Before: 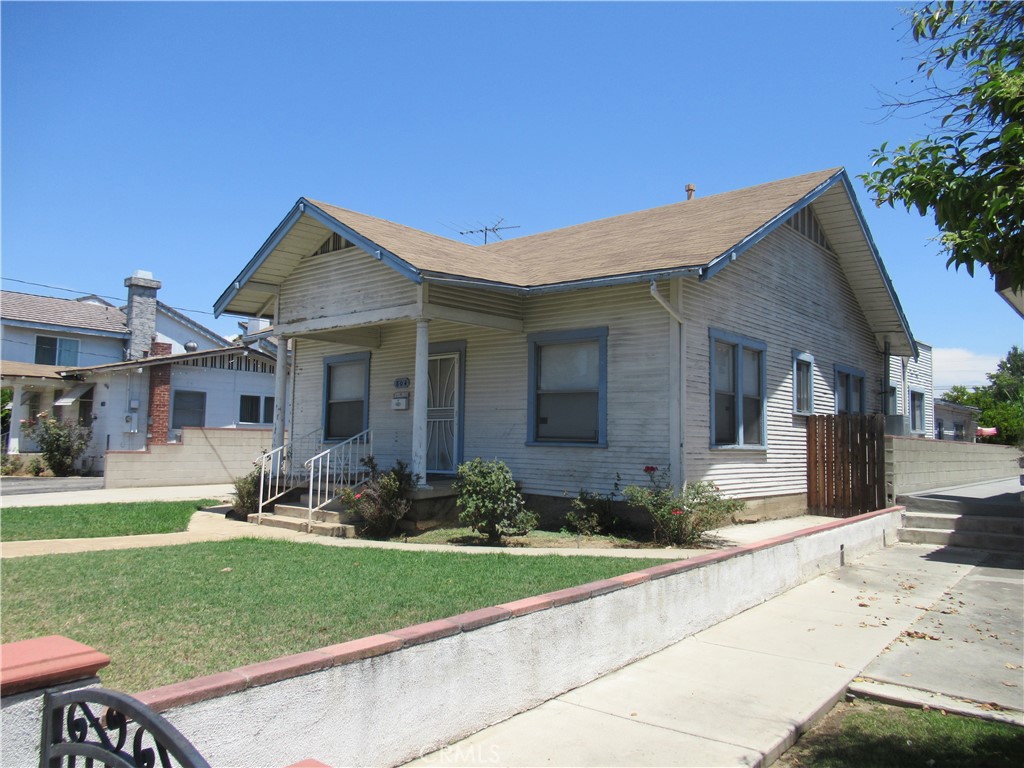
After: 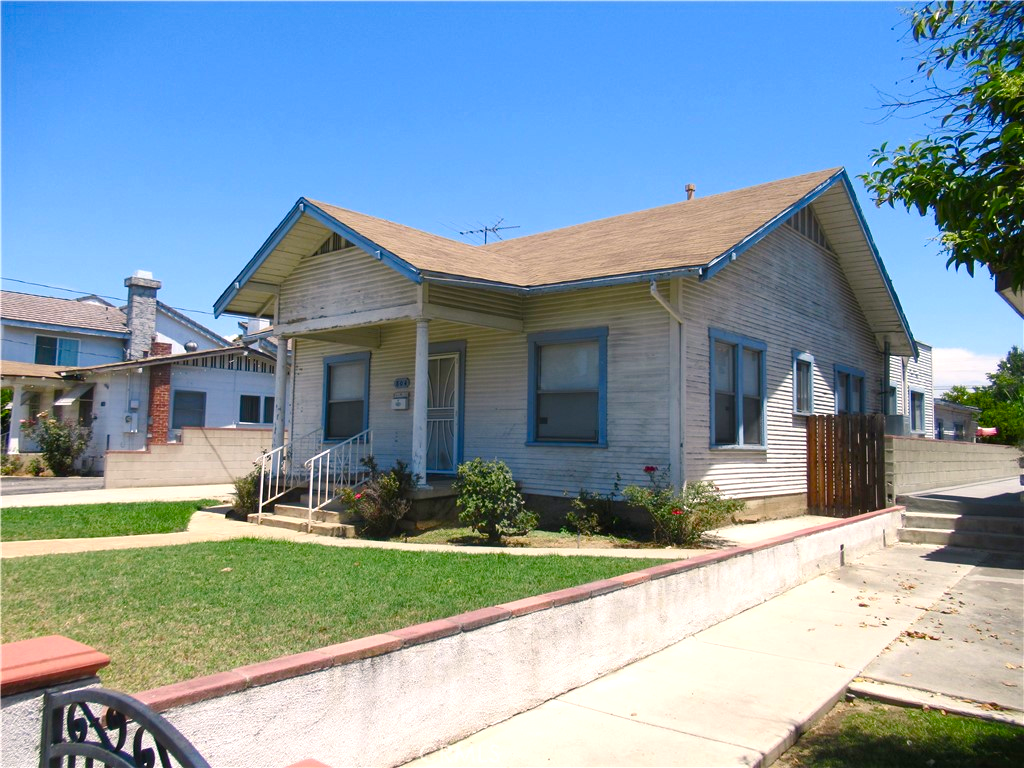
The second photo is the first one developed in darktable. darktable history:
color balance rgb: power › hue 315.83°, highlights gain › chroma 2.02%, highlights gain › hue 44.94°, linear chroma grading › global chroma 15.356%, perceptual saturation grading › global saturation 20%, perceptual saturation grading › highlights -25.881%, perceptual saturation grading › shadows 49.295%, perceptual brilliance grading › highlights 9.329%, perceptual brilliance grading › shadows -4.813%
